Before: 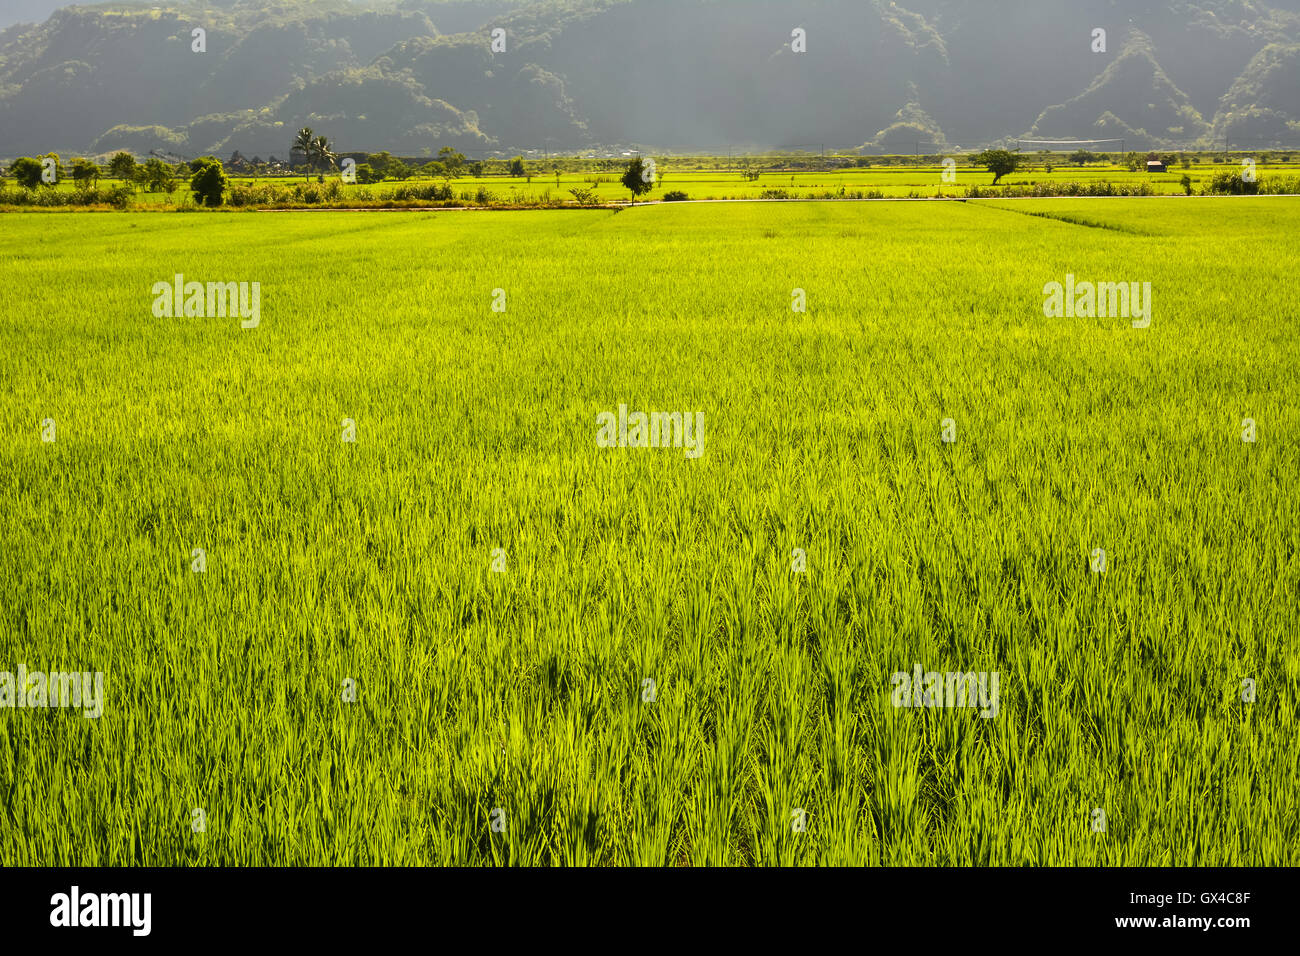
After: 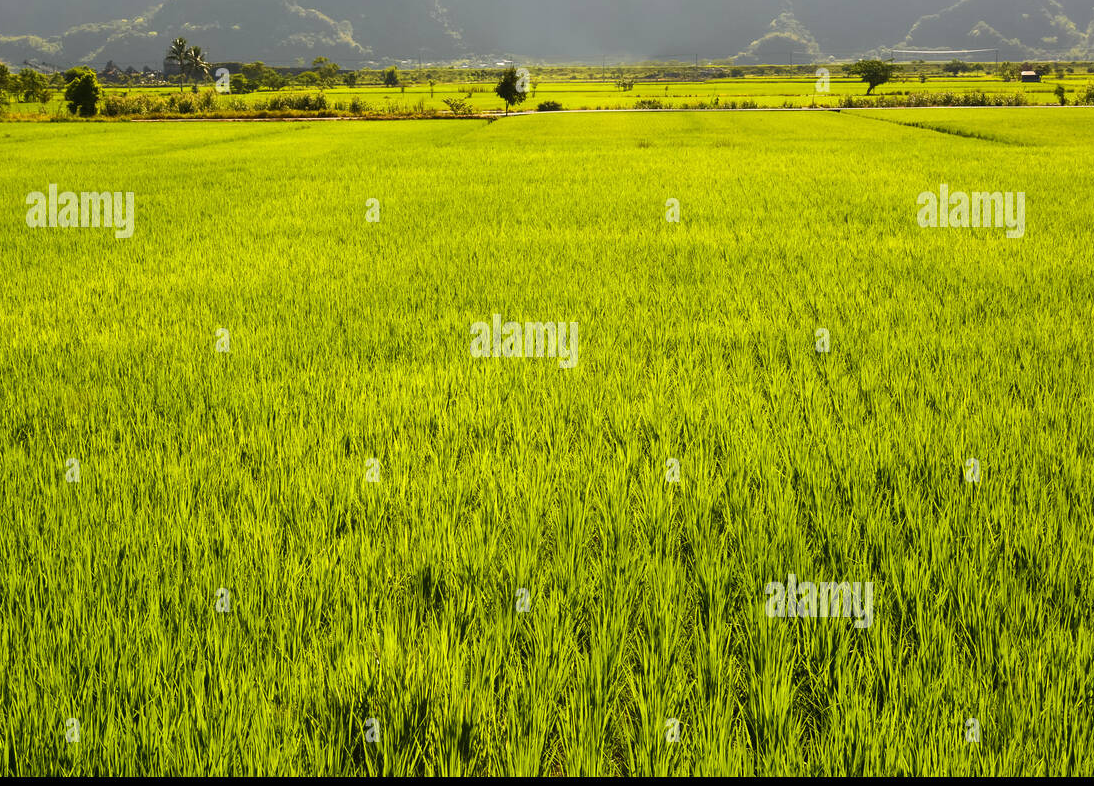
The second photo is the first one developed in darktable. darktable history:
crop and rotate: left 9.693%, top 9.432%, right 6.118%, bottom 8.326%
